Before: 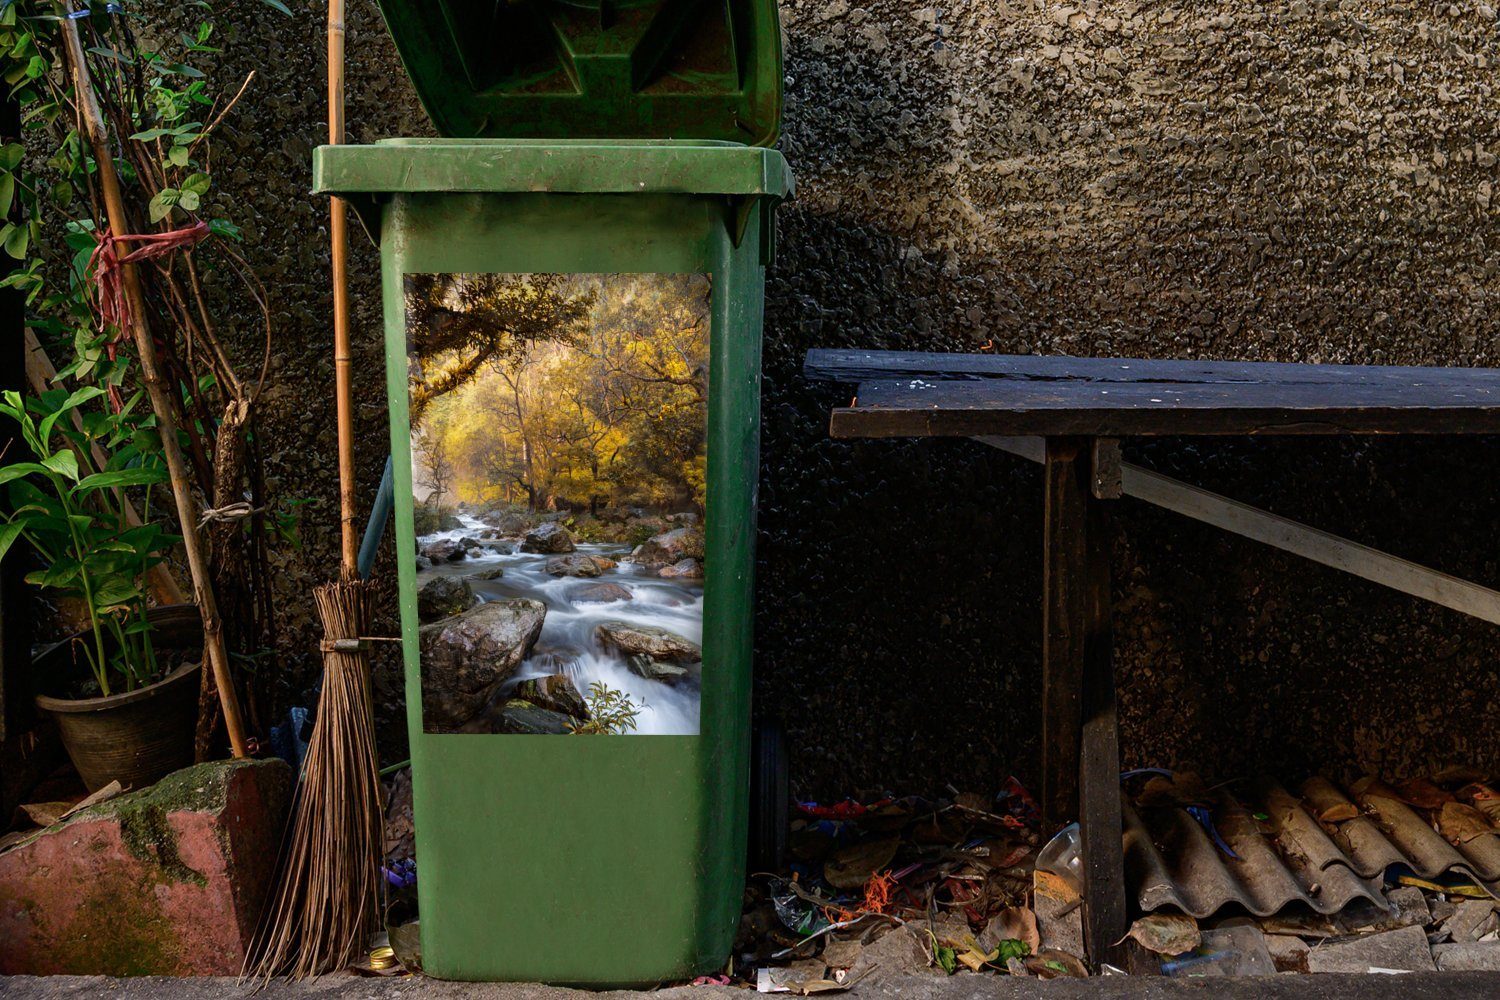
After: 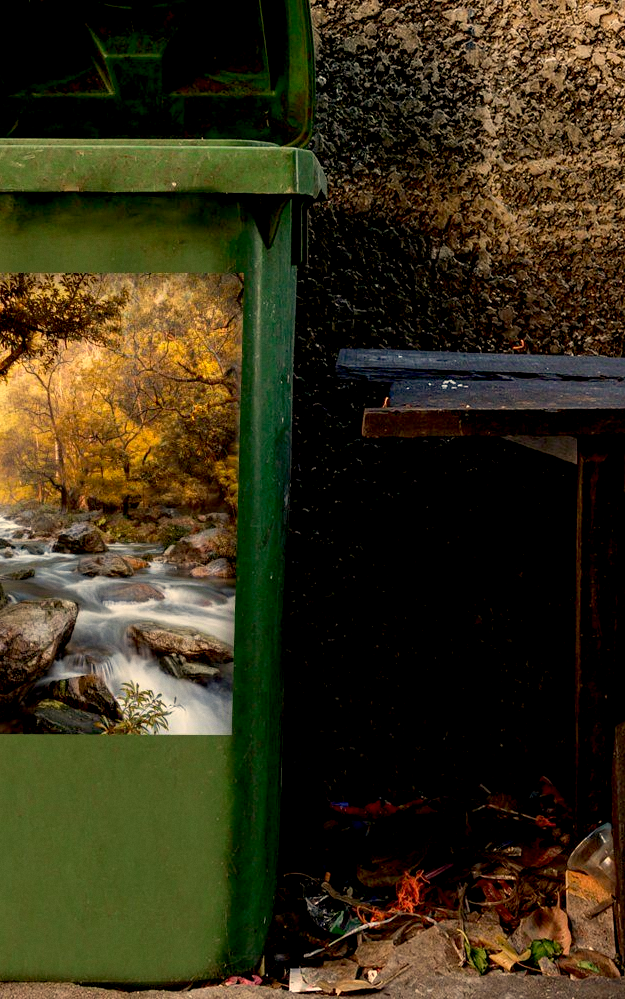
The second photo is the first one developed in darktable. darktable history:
exposure: black level correction 0.011, compensate highlight preservation false
white balance: red 1.123, blue 0.83
crop: left 31.229%, right 27.105%
grain: coarseness 0.09 ISO, strength 10%
